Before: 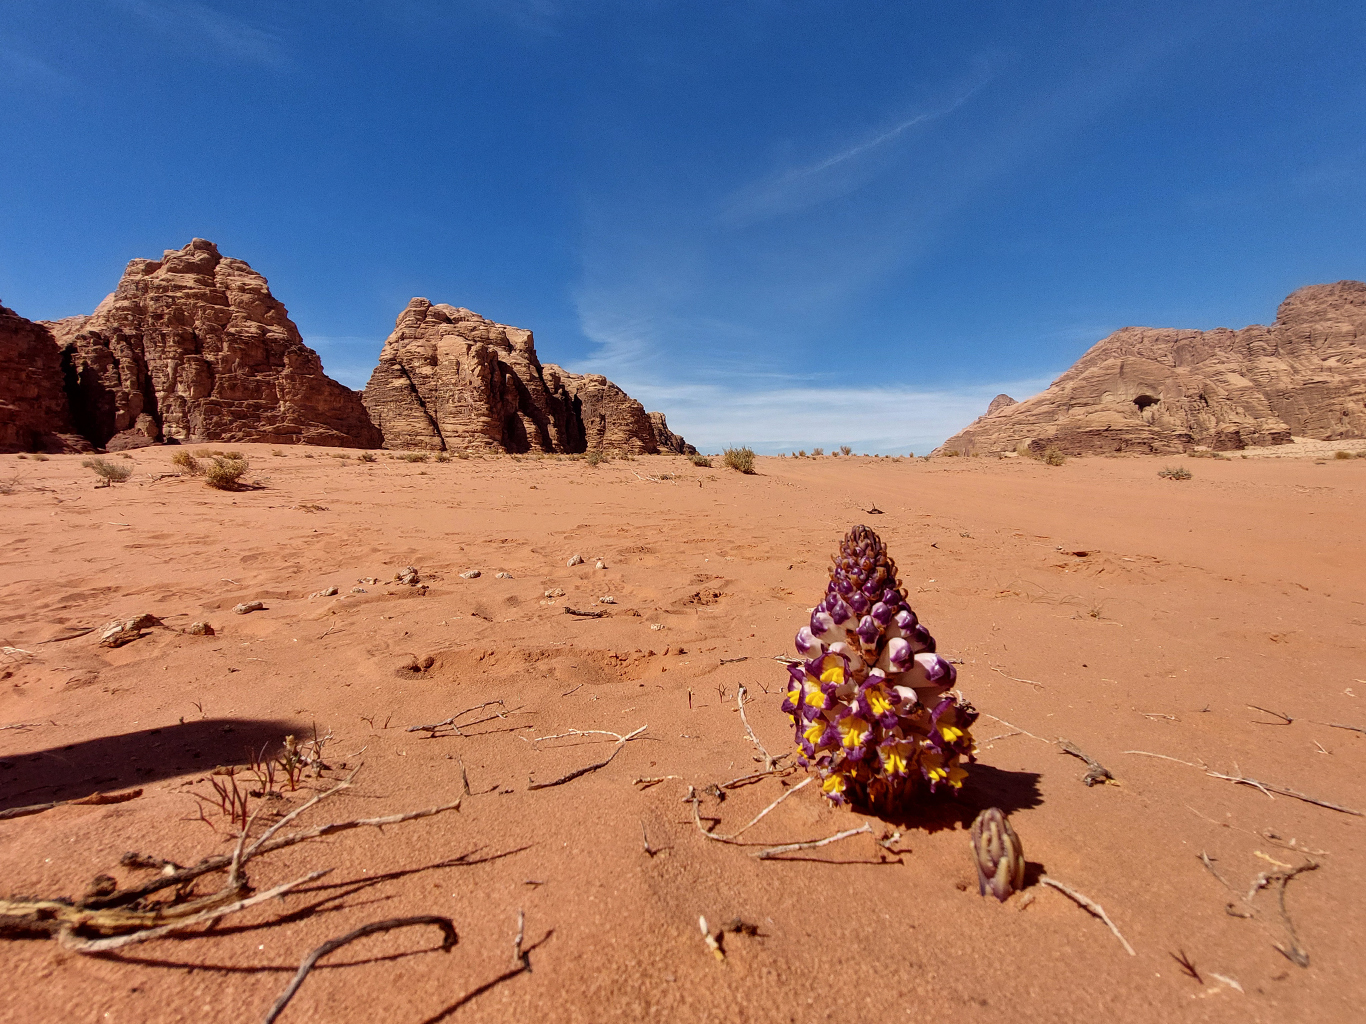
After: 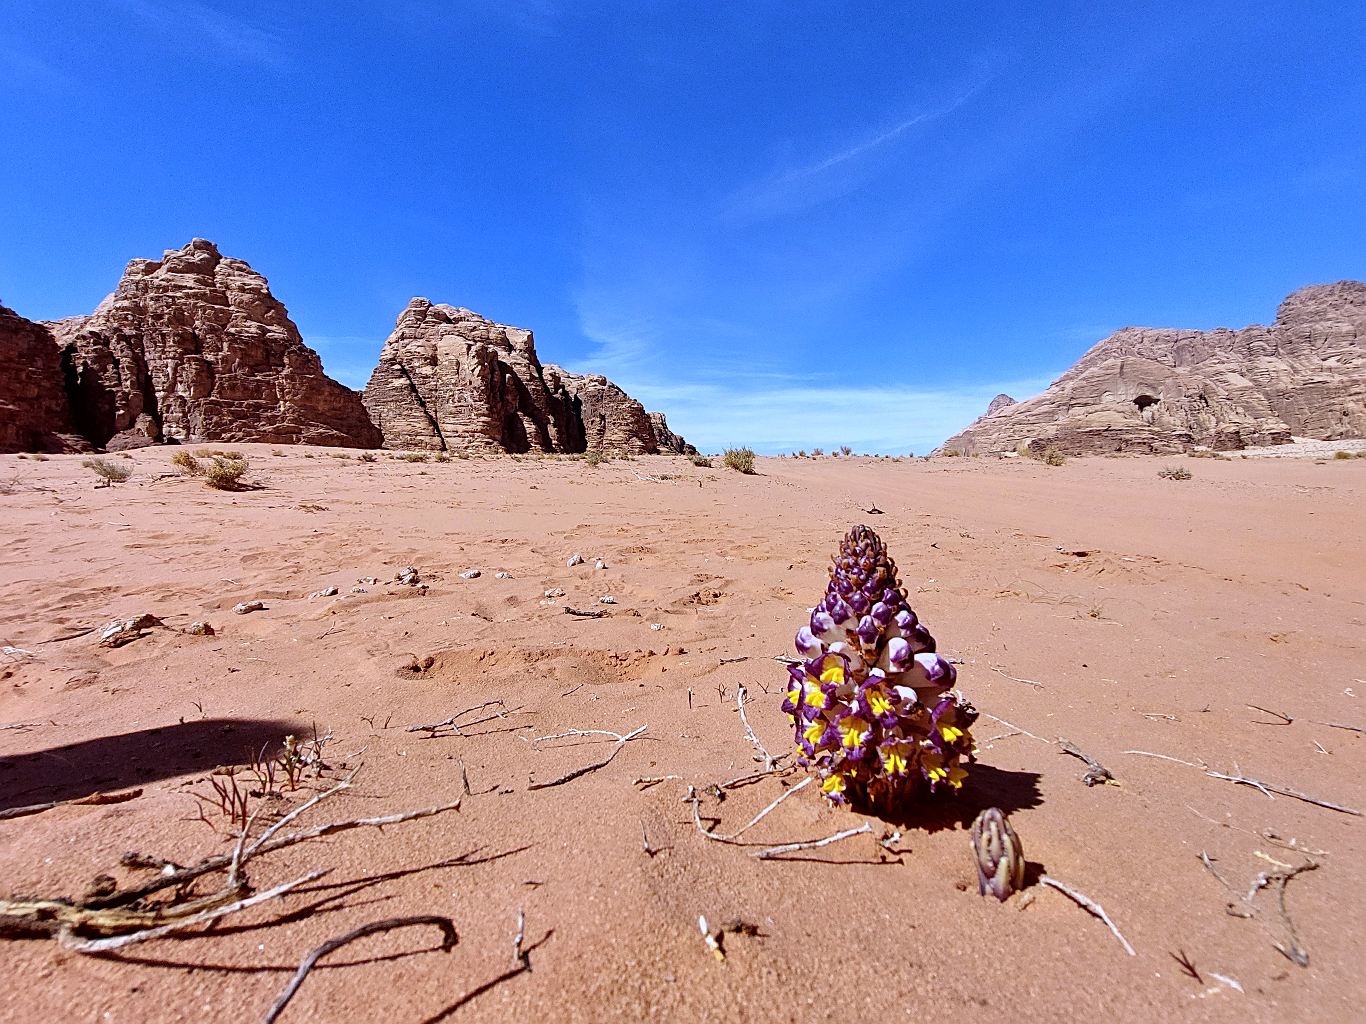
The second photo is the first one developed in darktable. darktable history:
sharpen: on, module defaults
tone curve: curves: ch0 [(0, 0) (0.541, 0.628) (0.906, 0.997)]
white balance: red 0.871, blue 1.249
